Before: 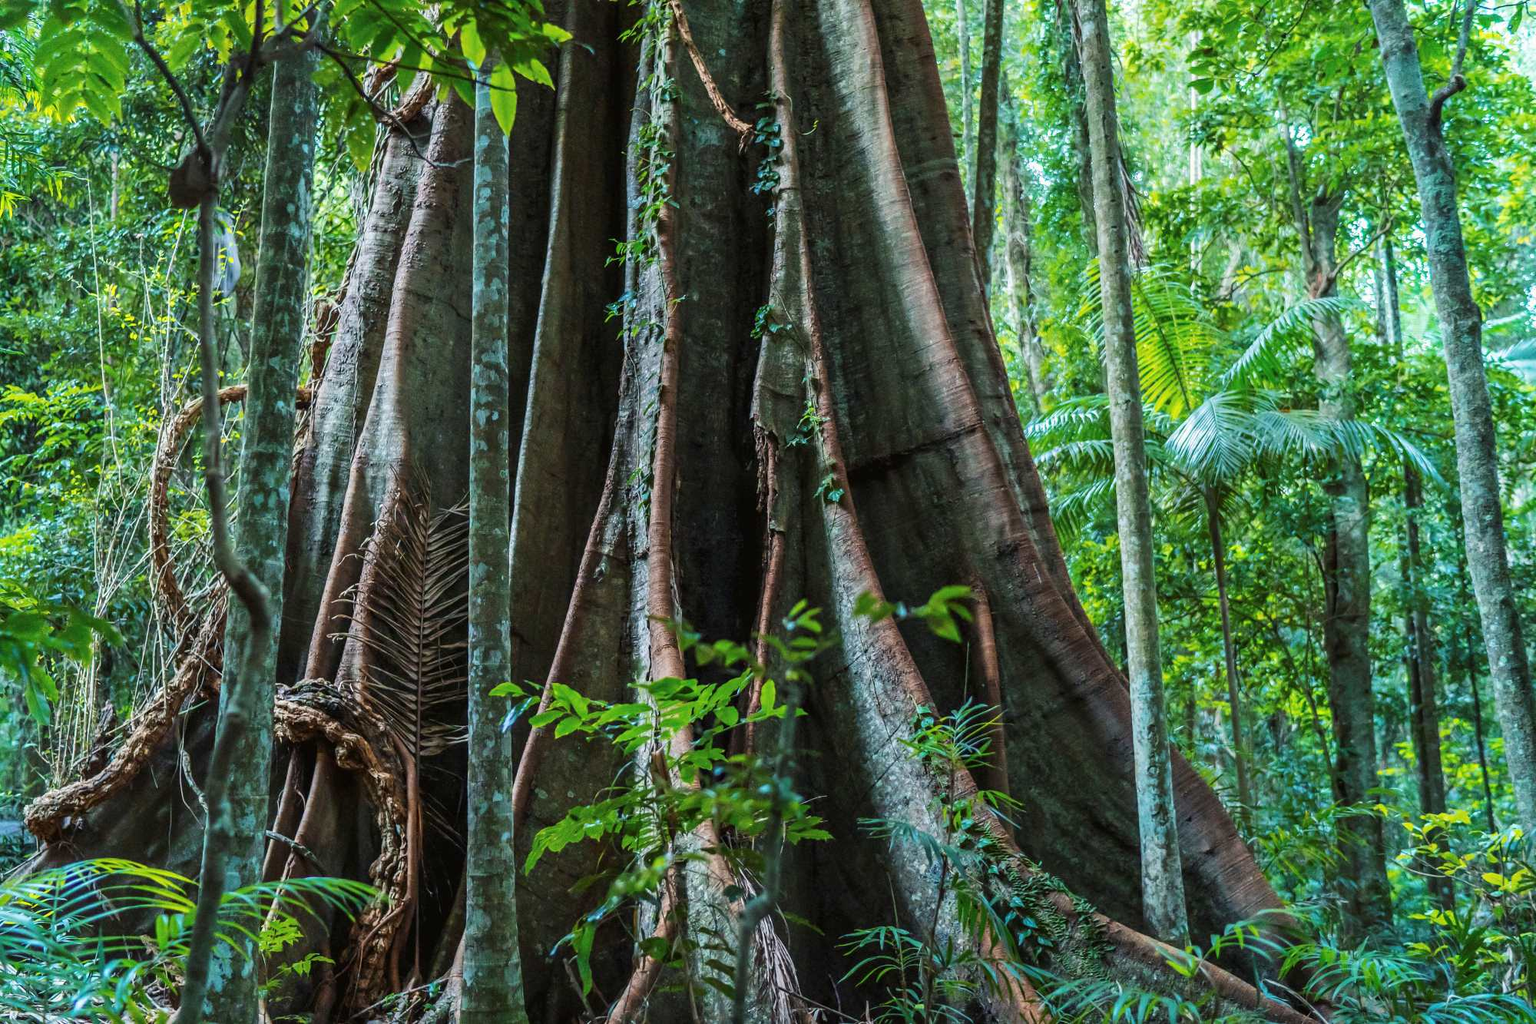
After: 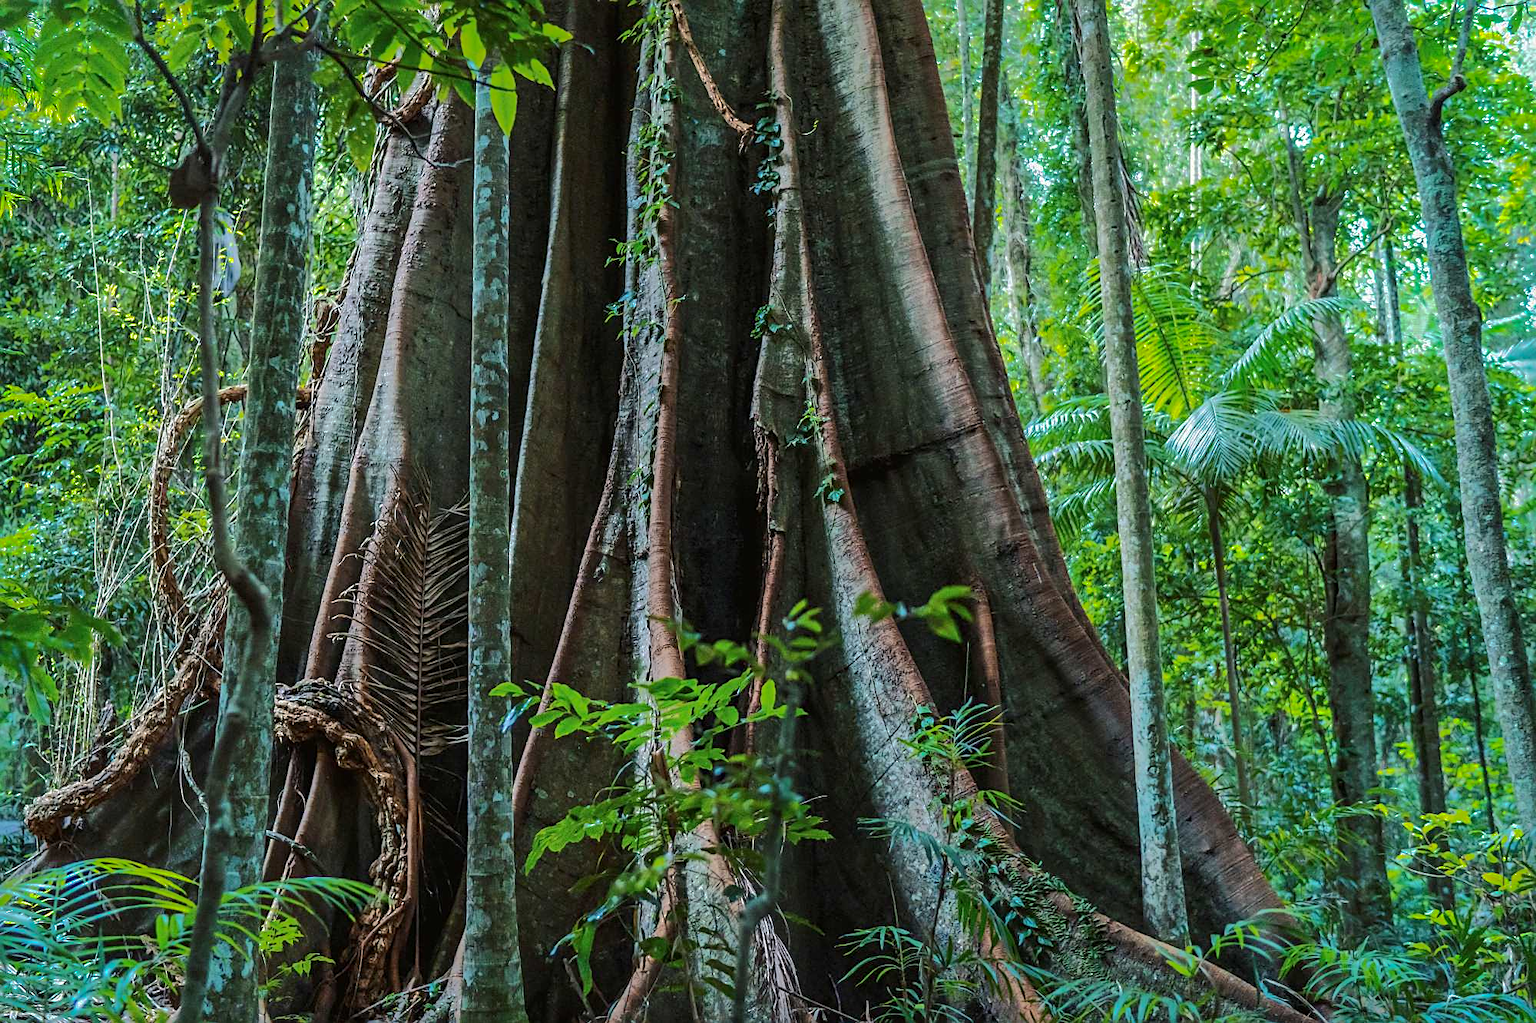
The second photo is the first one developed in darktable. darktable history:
shadows and highlights: shadows -19.2, highlights -73.02
sharpen: on, module defaults
